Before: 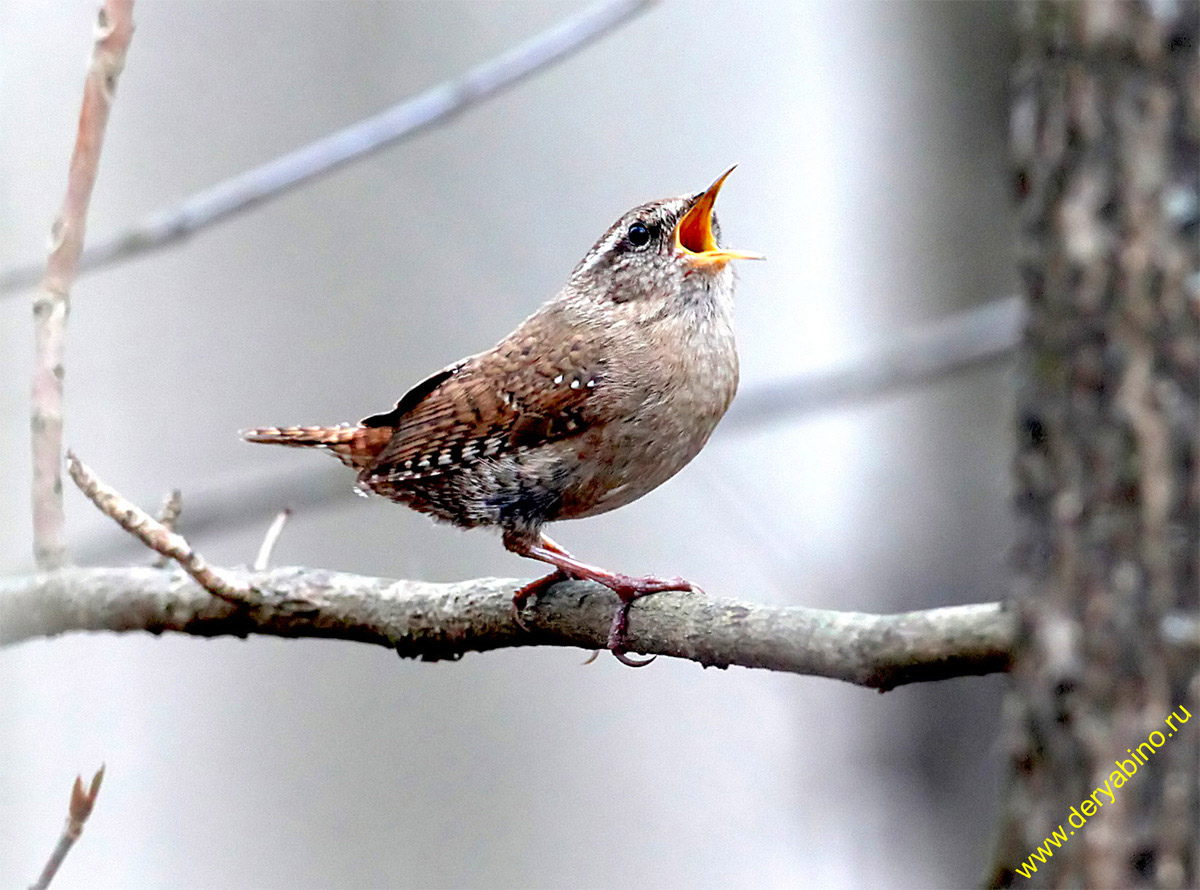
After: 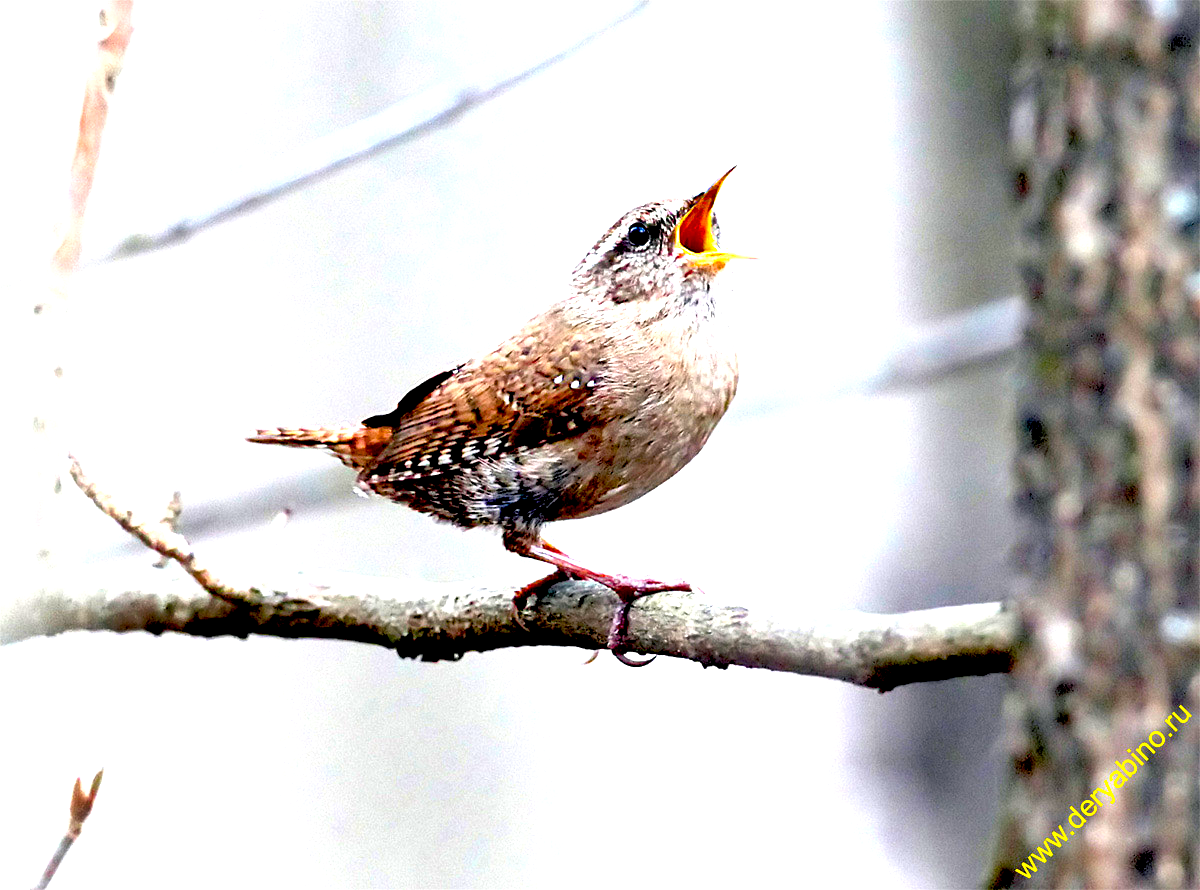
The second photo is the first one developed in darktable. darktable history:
shadows and highlights: shadows 37.46, highlights -27.14, soften with gaussian
exposure: black level correction 0.011, exposure 1.088 EV, compensate exposure bias true, compensate highlight preservation false
color balance rgb: shadows lift › chroma 2.02%, shadows lift › hue 214.88°, perceptual saturation grading › global saturation 25.758%, global vibrance 20%
